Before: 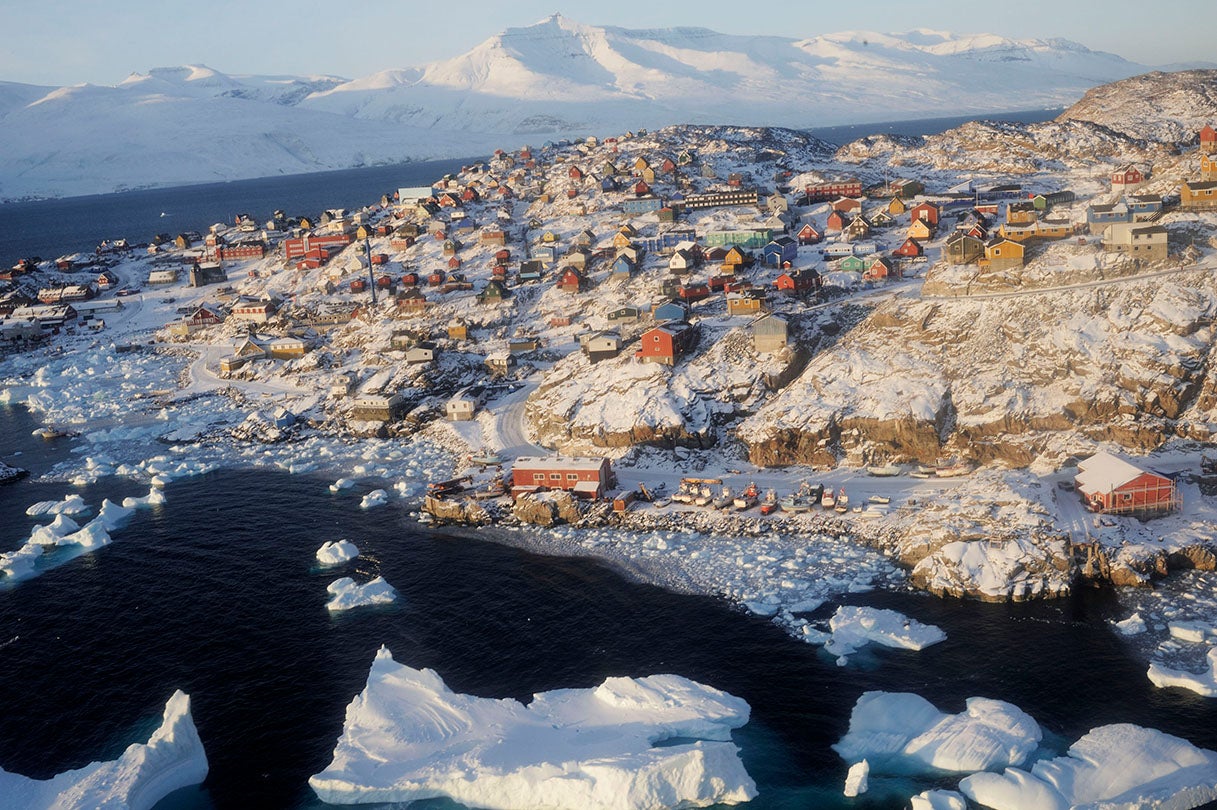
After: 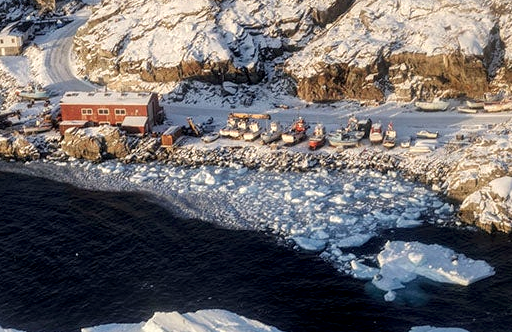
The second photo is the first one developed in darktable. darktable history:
crop: left 37.221%, top 45.169%, right 20.63%, bottom 13.777%
local contrast: detail 150%
